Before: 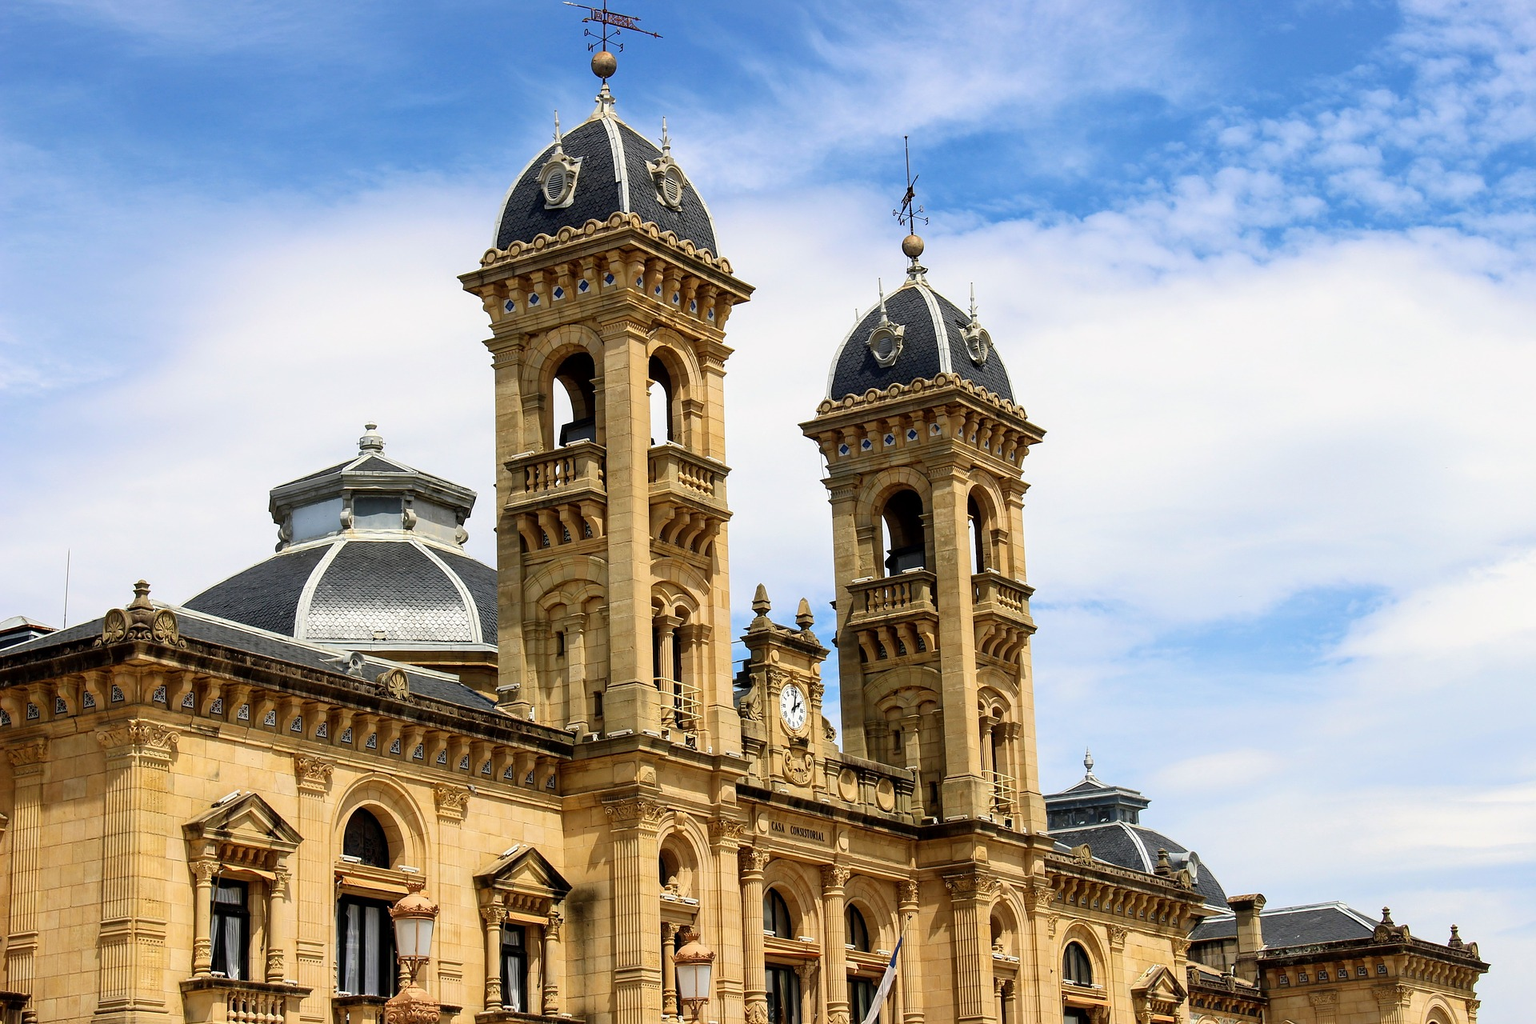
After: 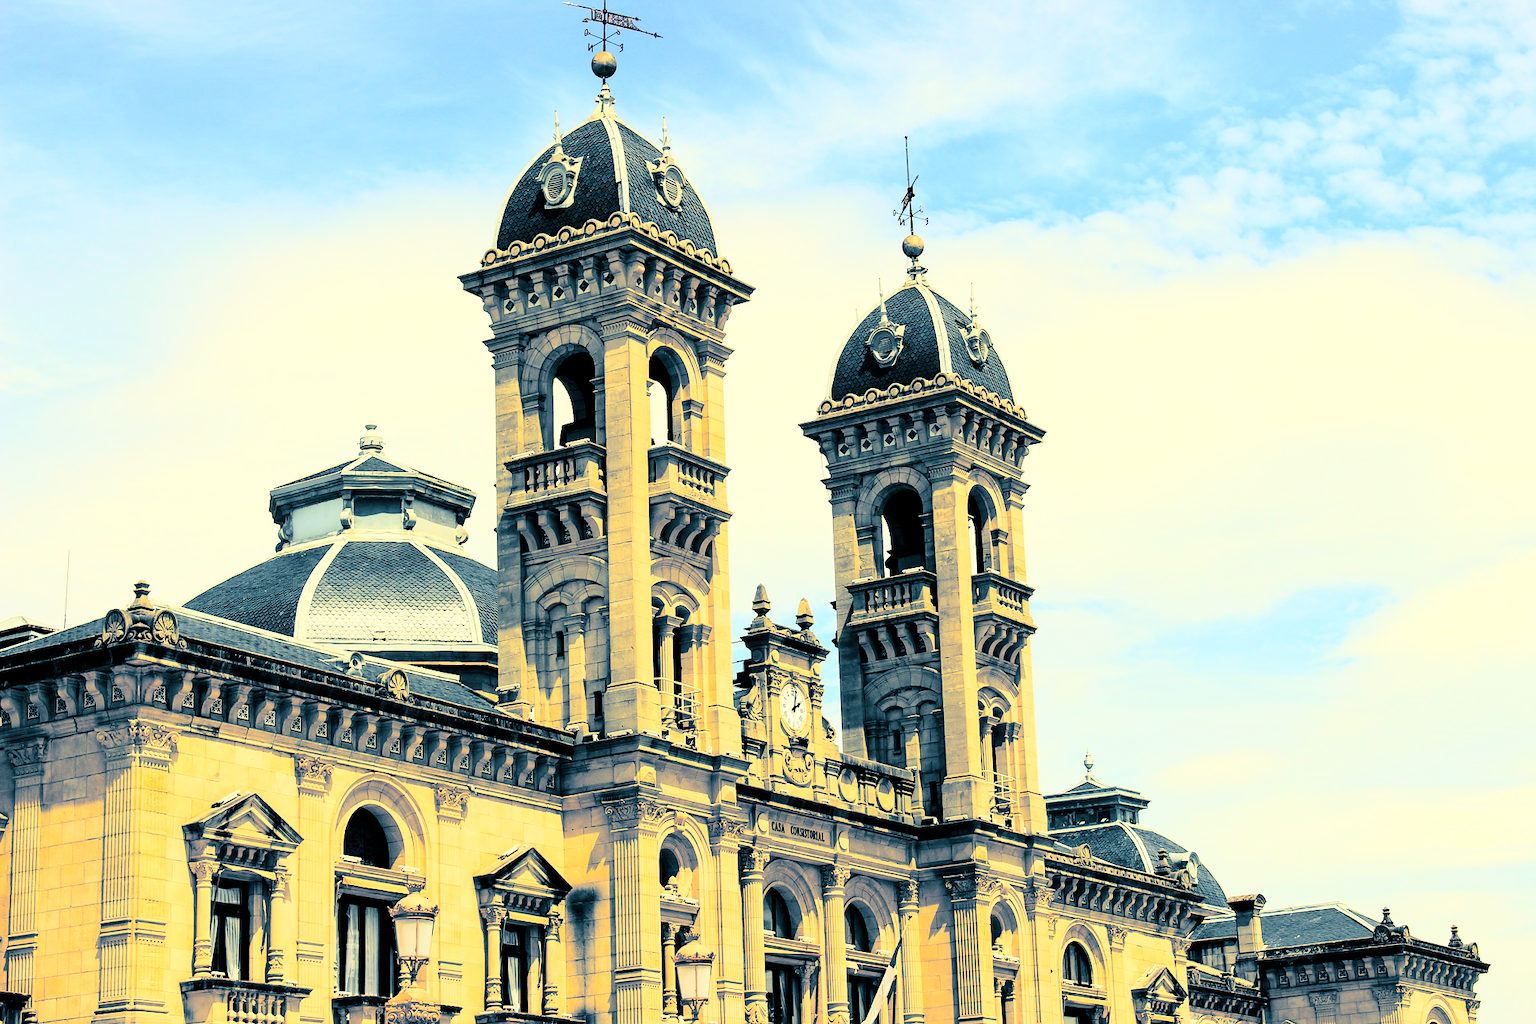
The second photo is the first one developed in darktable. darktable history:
tone curve: curves: ch0 [(0, 0) (0.004, 0) (0.133, 0.071) (0.325, 0.456) (0.832, 0.957) (1, 1)], color space Lab, linked channels, preserve colors none
channel mixer: red [0, 0, 0, 1, 0, 0, 0], green [0 ×4, 1, 0, 0], blue [0, 0, 0, 0.1, 0.1, 0.8, 0]
velvia: on, module defaults
split-toning: shadows › hue 212.4°, balance -70
